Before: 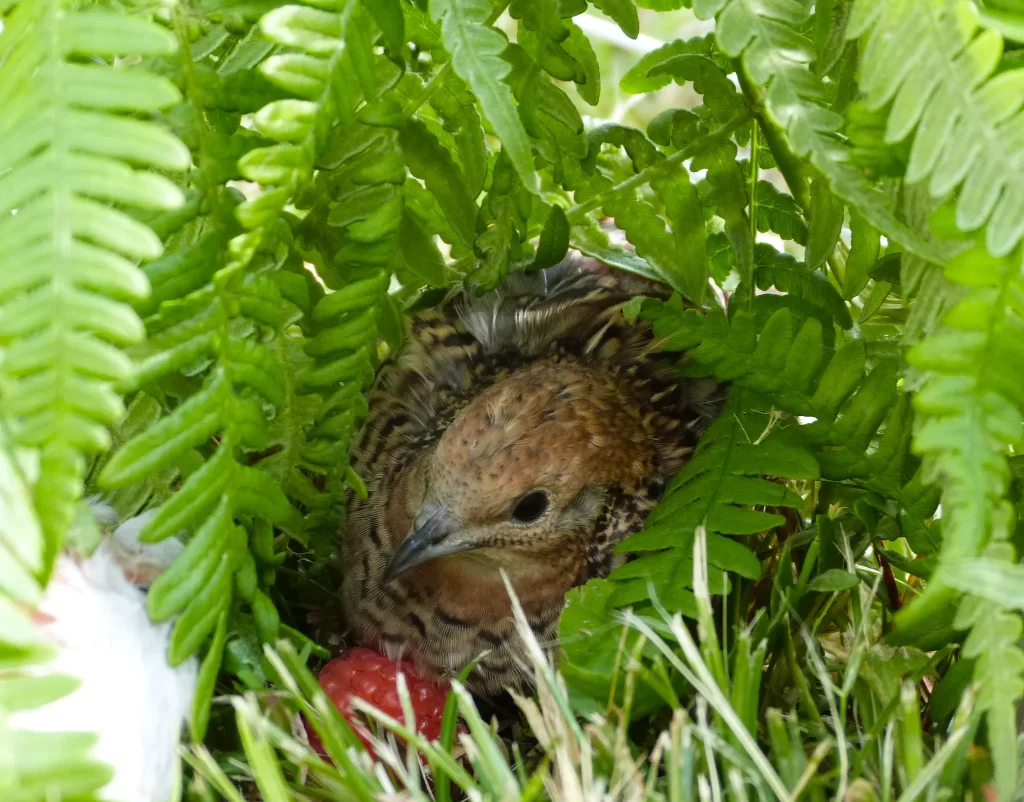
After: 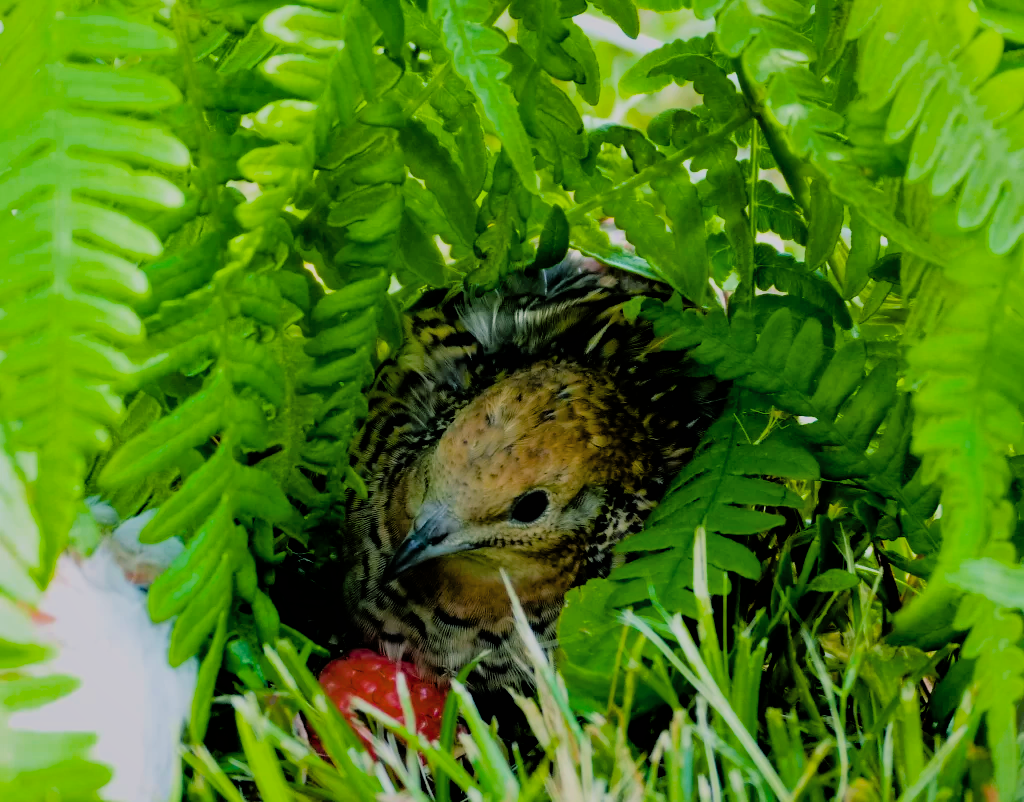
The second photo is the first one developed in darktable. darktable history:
shadows and highlights: on, module defaults
color balance rgb: power › luminance -7.636%, power › chroma 2.251%, power › hue 222.83°, highlights gain › chroma 0.12%, highlights gain › hue 332.22°, linear chroma grading › global chroma 41.915%, perceptual saturation grading › global saturation 25.289%
filmic rgb: black relative exposure -4.39 EV, white relative exposure 5.03 EV, hardness 2.18, latitude 39.68%, contrast 1.146, highlights saturation mix 10.1%, shadows ↔ highlights balance 0.916%
